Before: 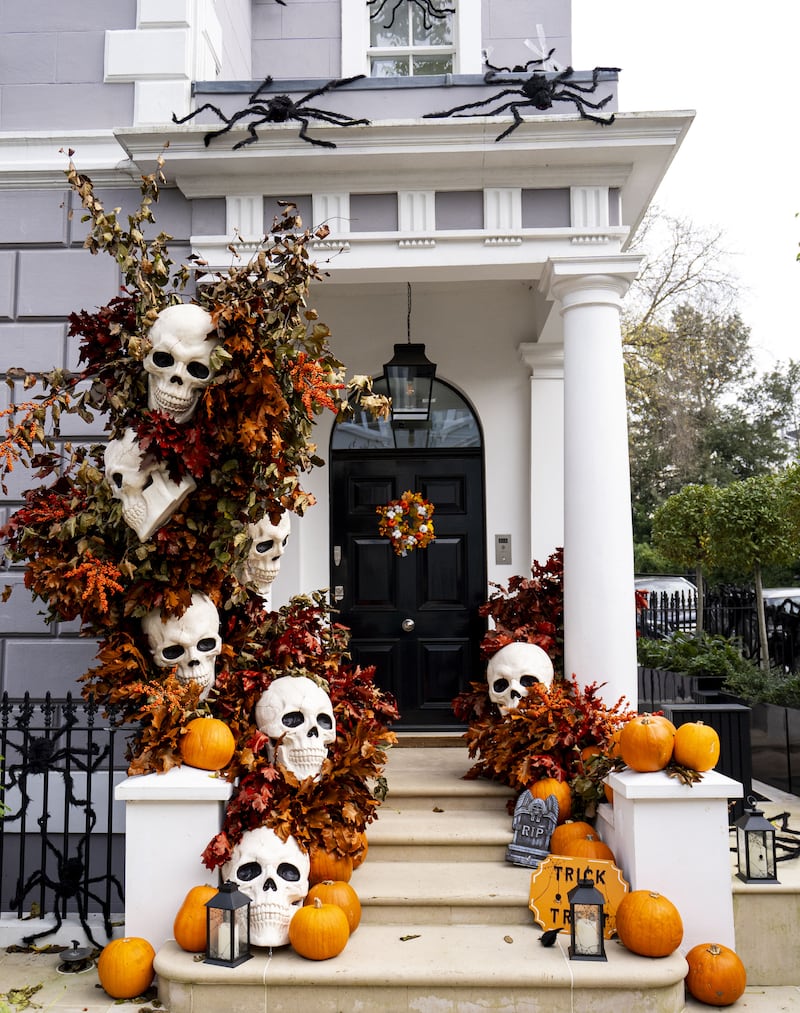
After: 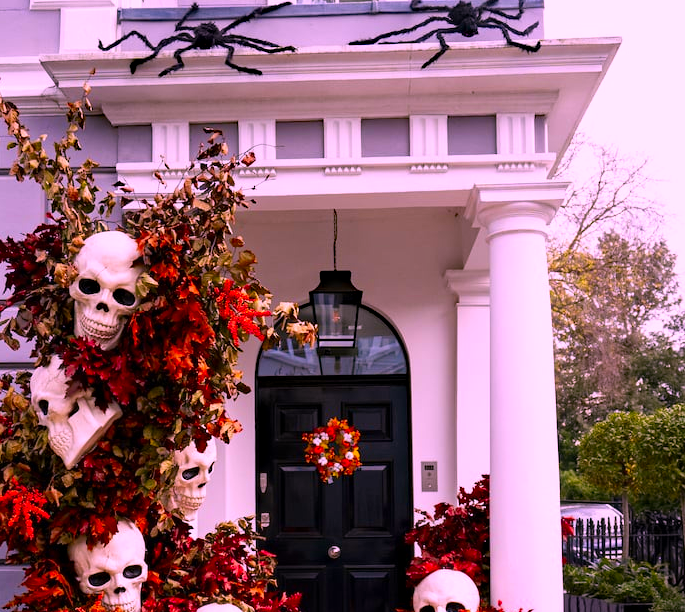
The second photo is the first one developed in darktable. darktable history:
haze removal: adaptive false
crop and rotate: left 9.345%, top 7.22%, right 4.982%, bottom 32.331%
rotate and perspective: crop left 0, crop top 0
color correction: highlights a* 19.5, highlights b* -11.53, saturation 1.69
